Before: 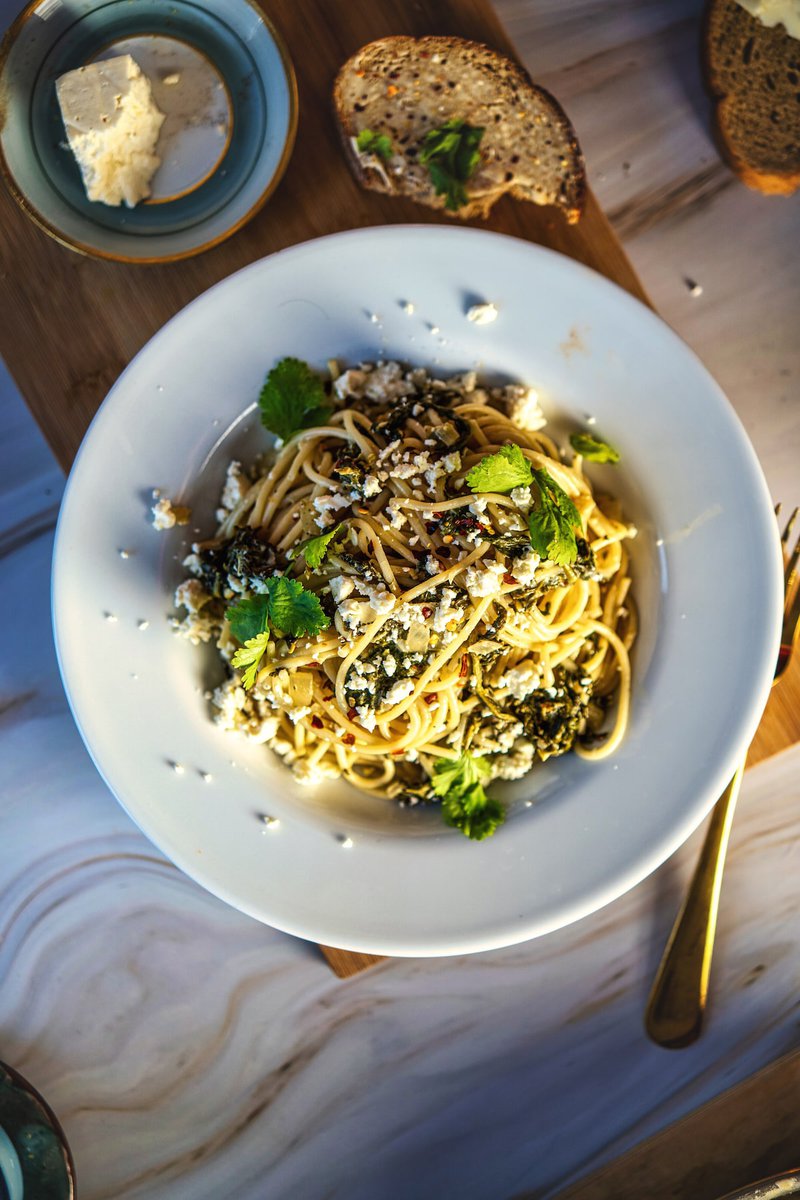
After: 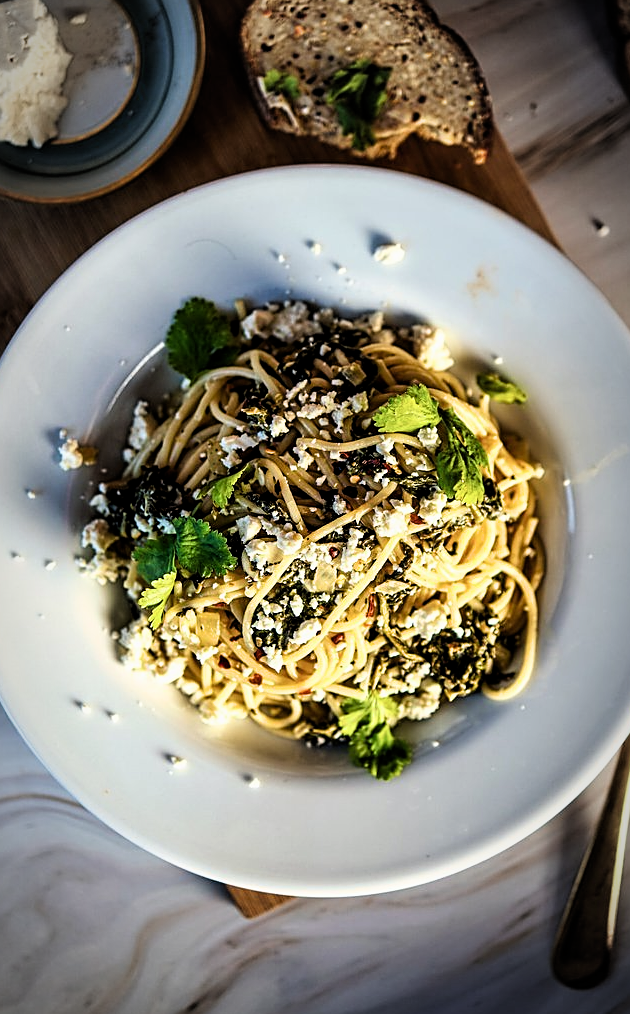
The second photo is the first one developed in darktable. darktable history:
exposure: black level correction 0.001, exposure -0.124 EV, compensate highlight preservation false
crop: left 11.644%, top 5.081%, right 9.558%, bottom 10.419%
sharpen: on, module defaults
vignetting: automatic ratio true
filmic rgb: black relative exposure -8.74 EV, white relative exposure 2.73 EV, threshold 5.97 EV, target black luminance 0%, hardness 6.27, latitude 77.4%, contrast 1.327, shadows ↔ highlights balance -0.295%, enable highlight reconstruction true
